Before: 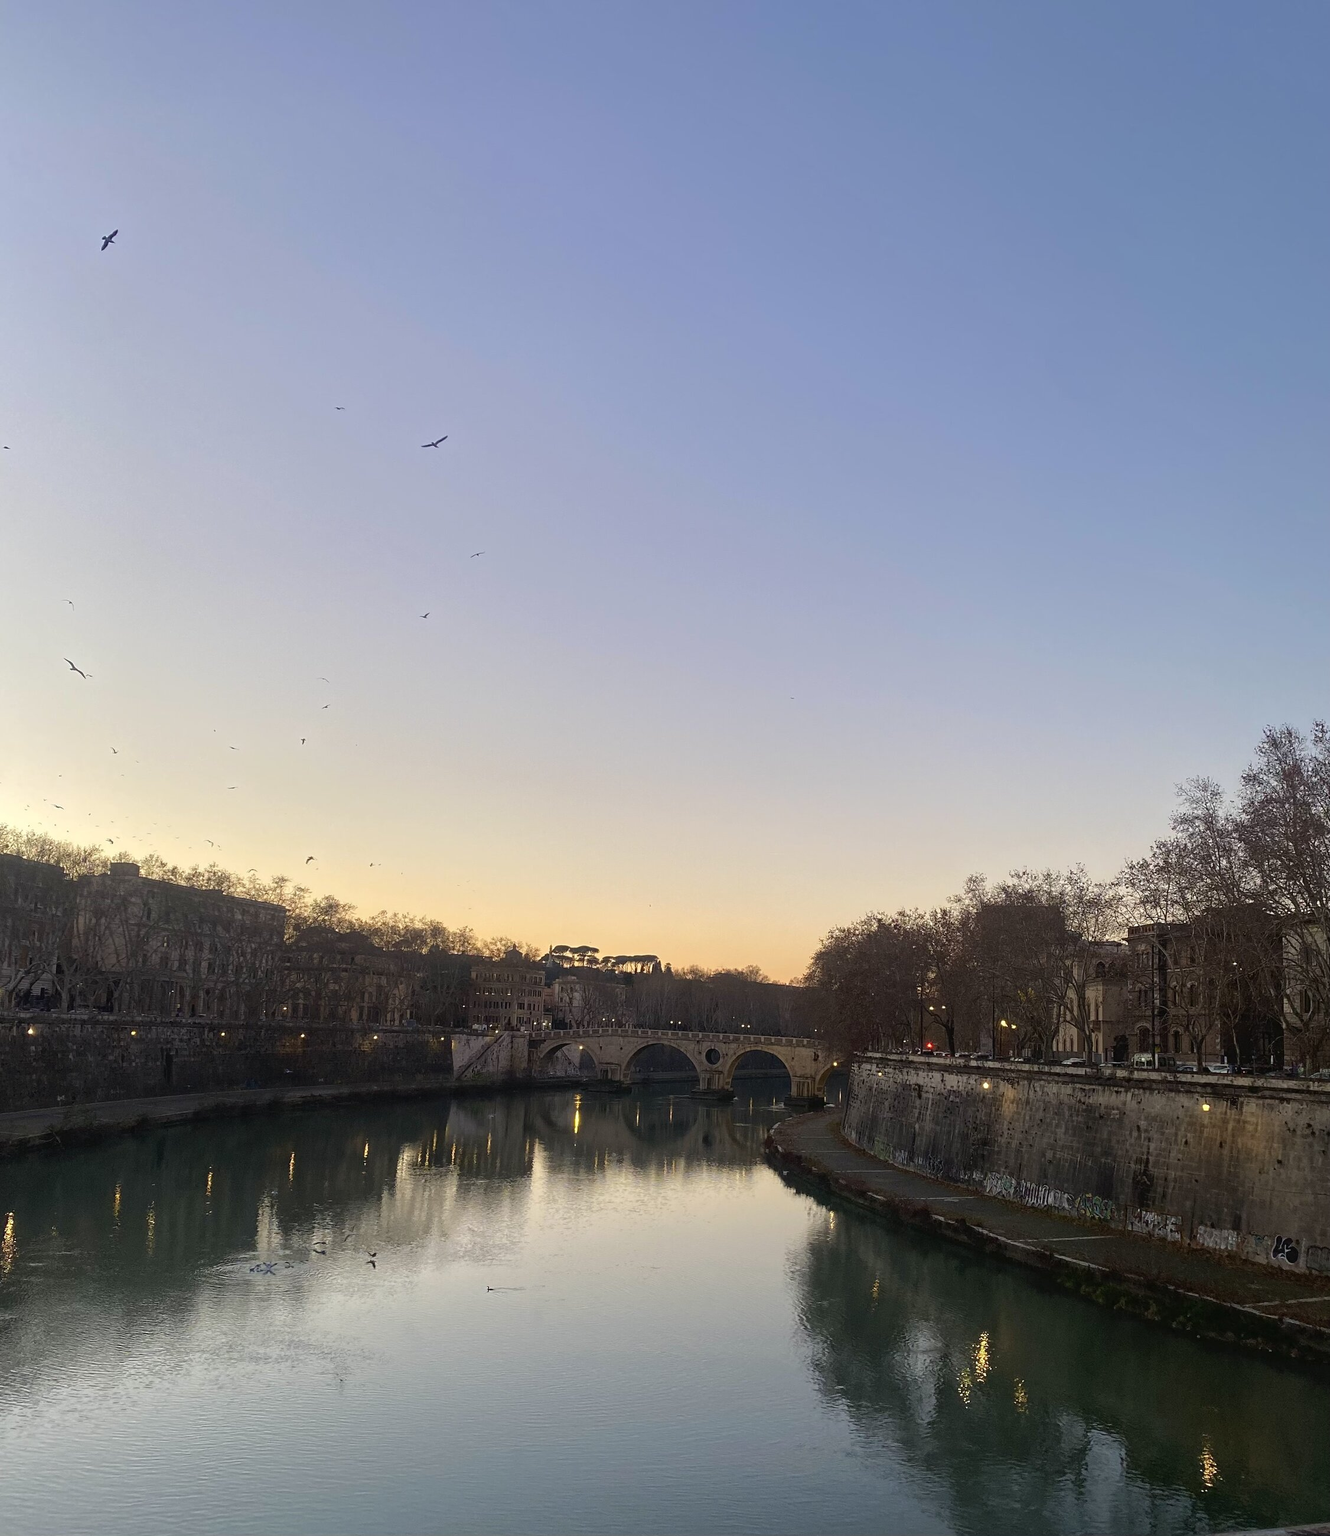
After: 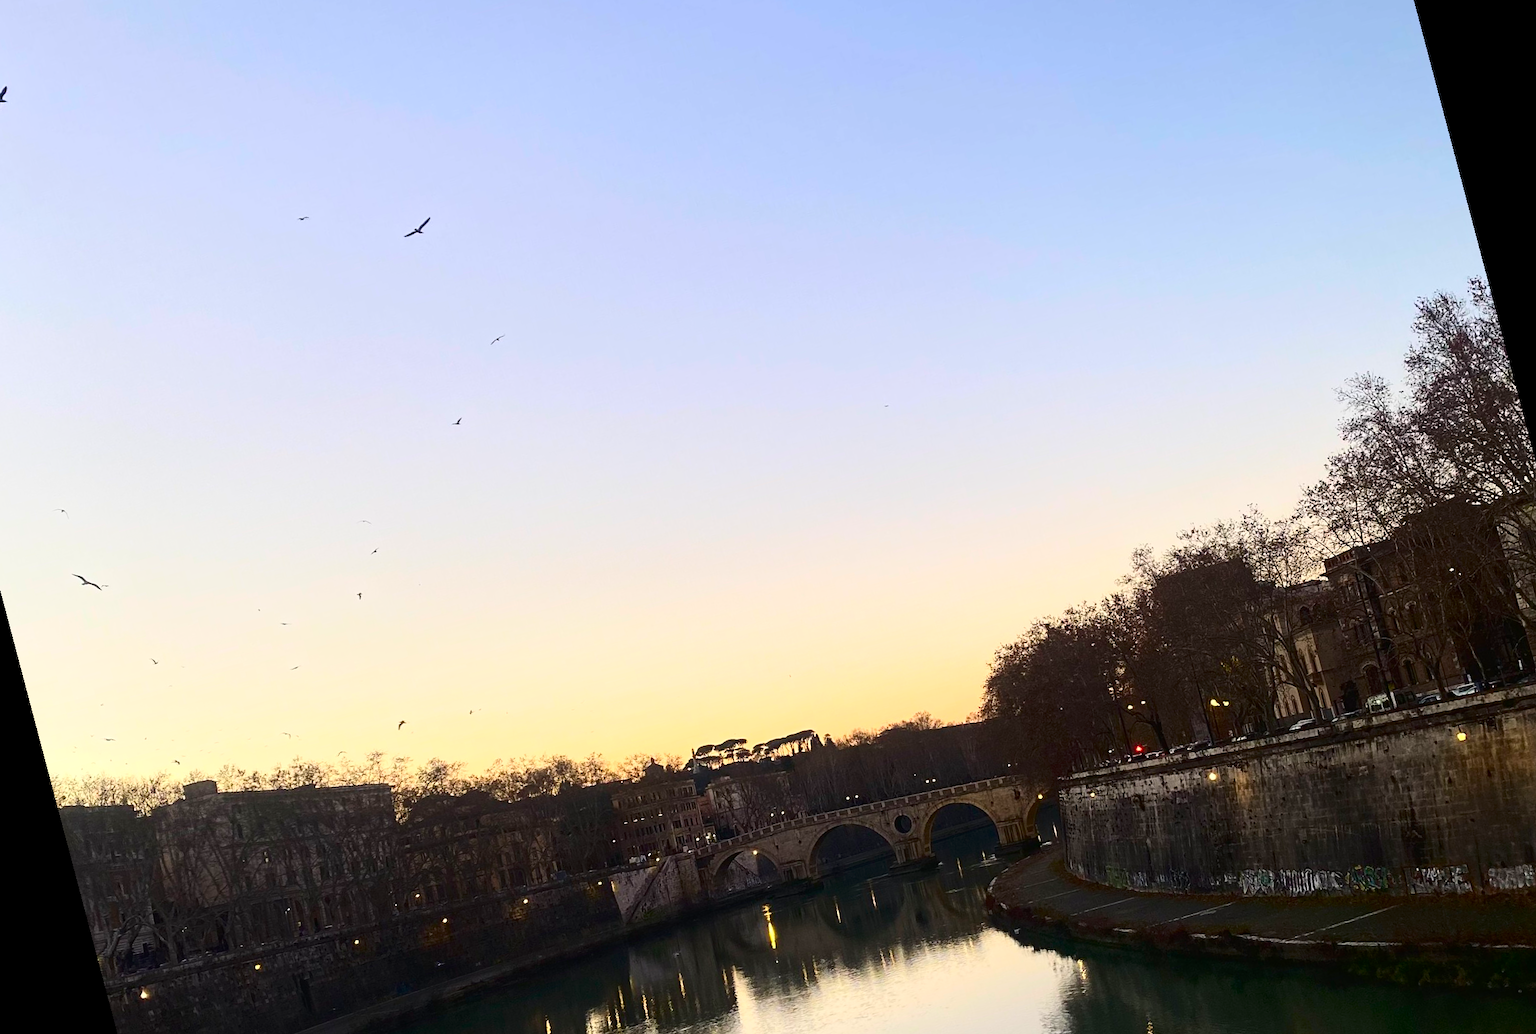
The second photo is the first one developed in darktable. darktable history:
contrast brightness saturation: contrast 0.4, brightness 0.1, saturation 0.21
rotate and perspective: rotation -14.8°, crop left 0.1, crop right 0.903, crop top 0.25, crop bottom 0.748
